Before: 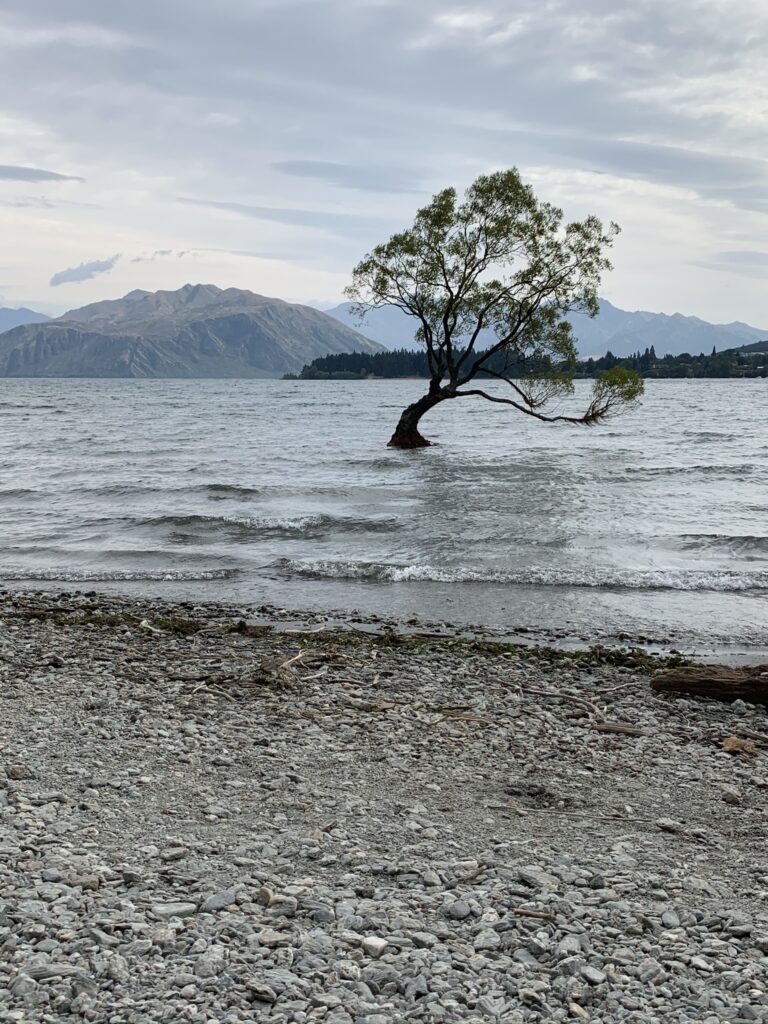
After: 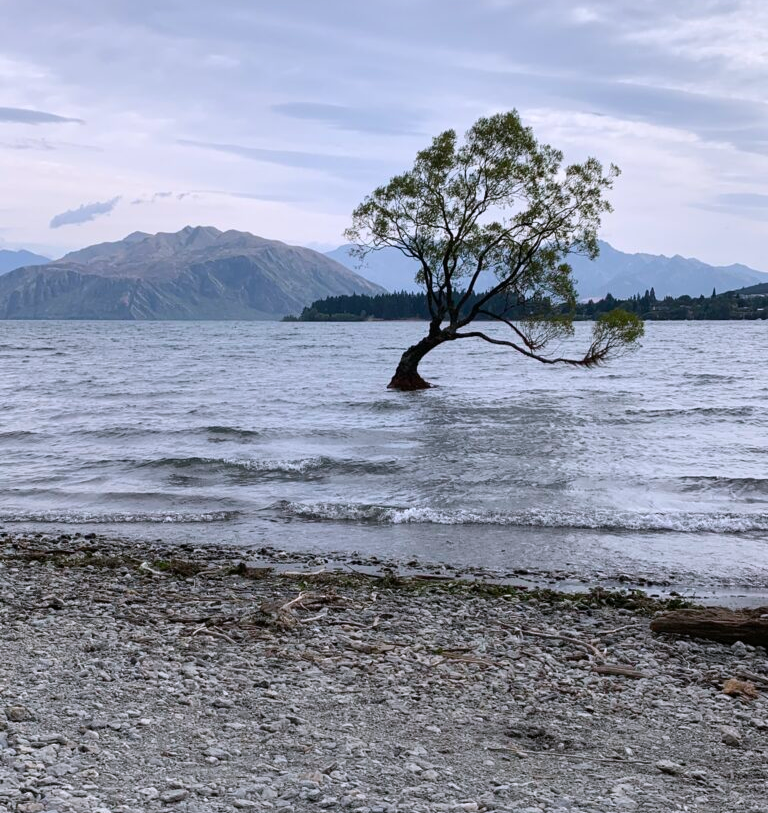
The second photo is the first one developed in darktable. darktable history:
white balance: red 1.004, blue 1.096
crop and rotate: top 5.667%, bottom 14.937%
